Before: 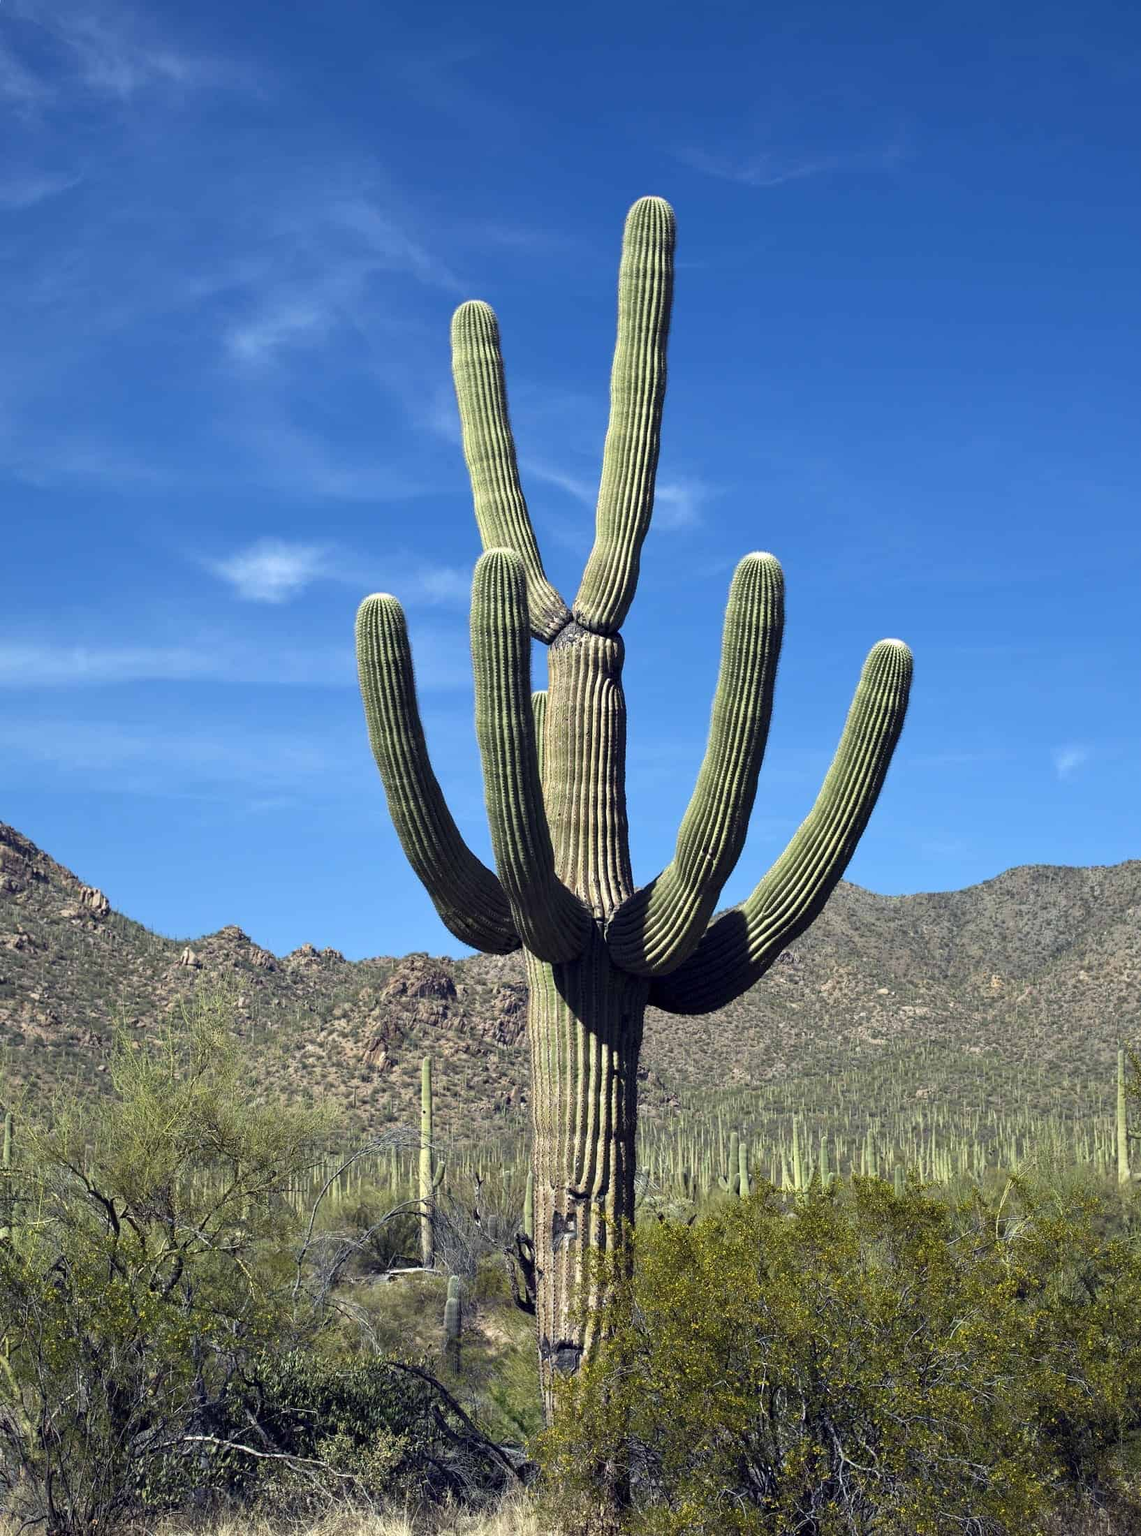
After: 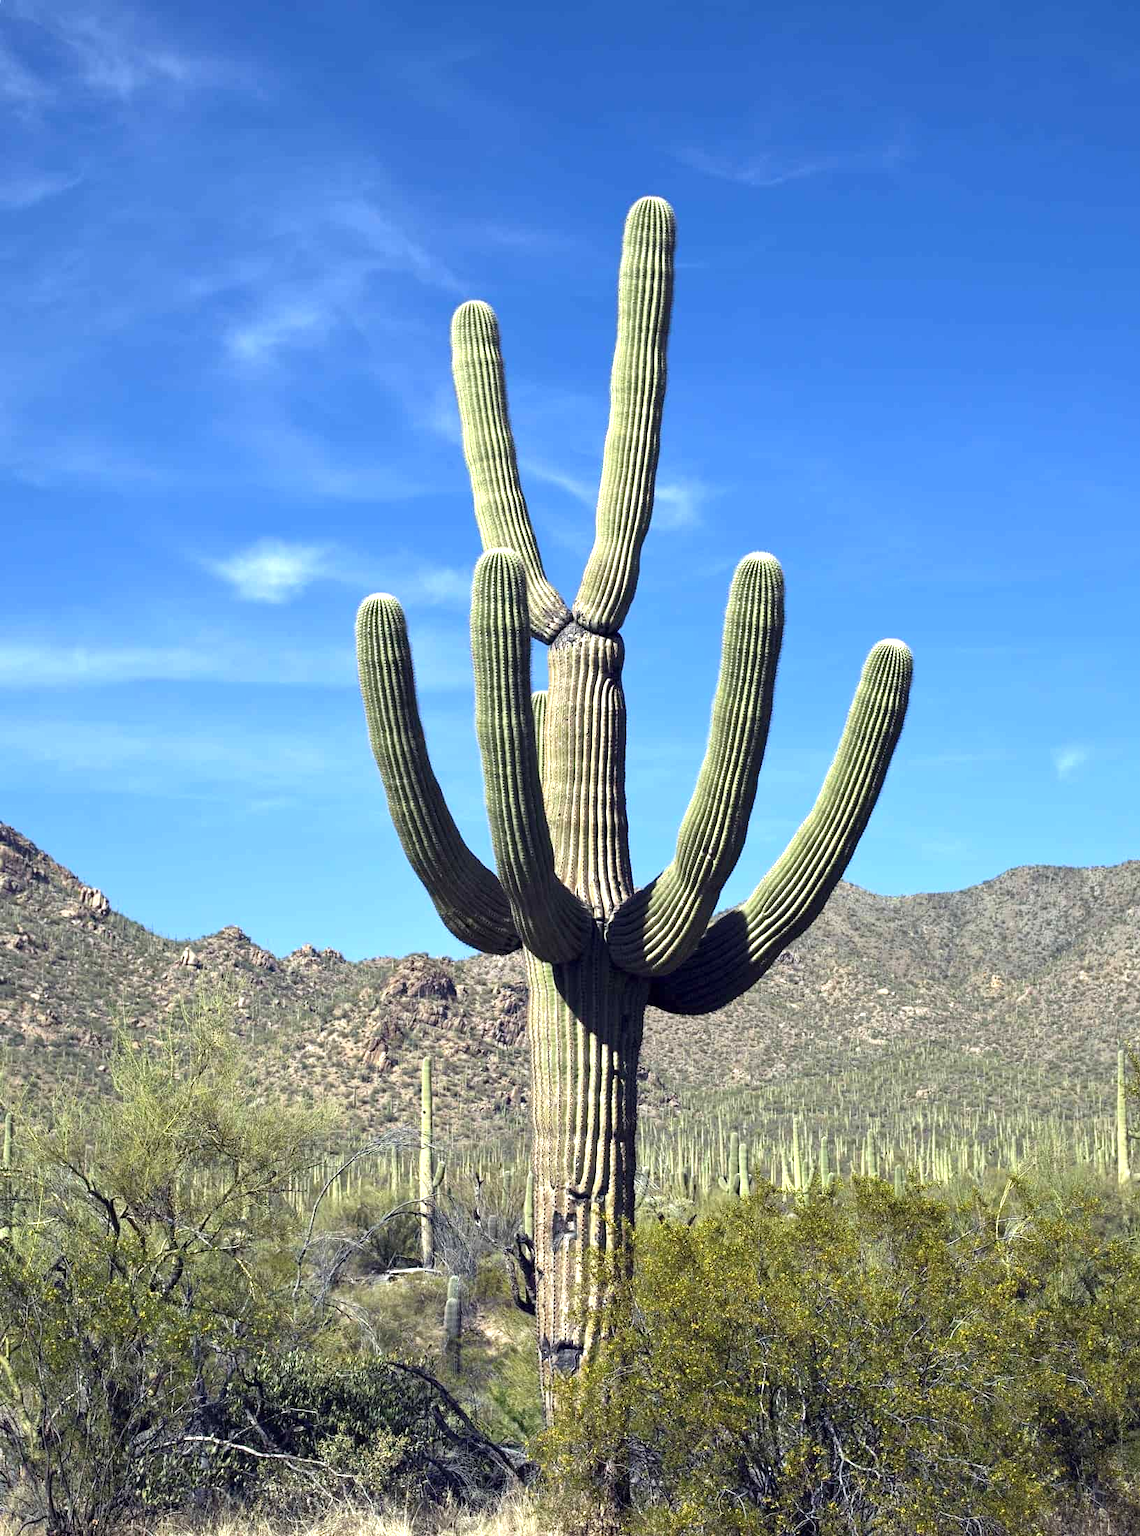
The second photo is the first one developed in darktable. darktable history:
exposure: exposure 0.667 EV, compensate highlight preservation false
